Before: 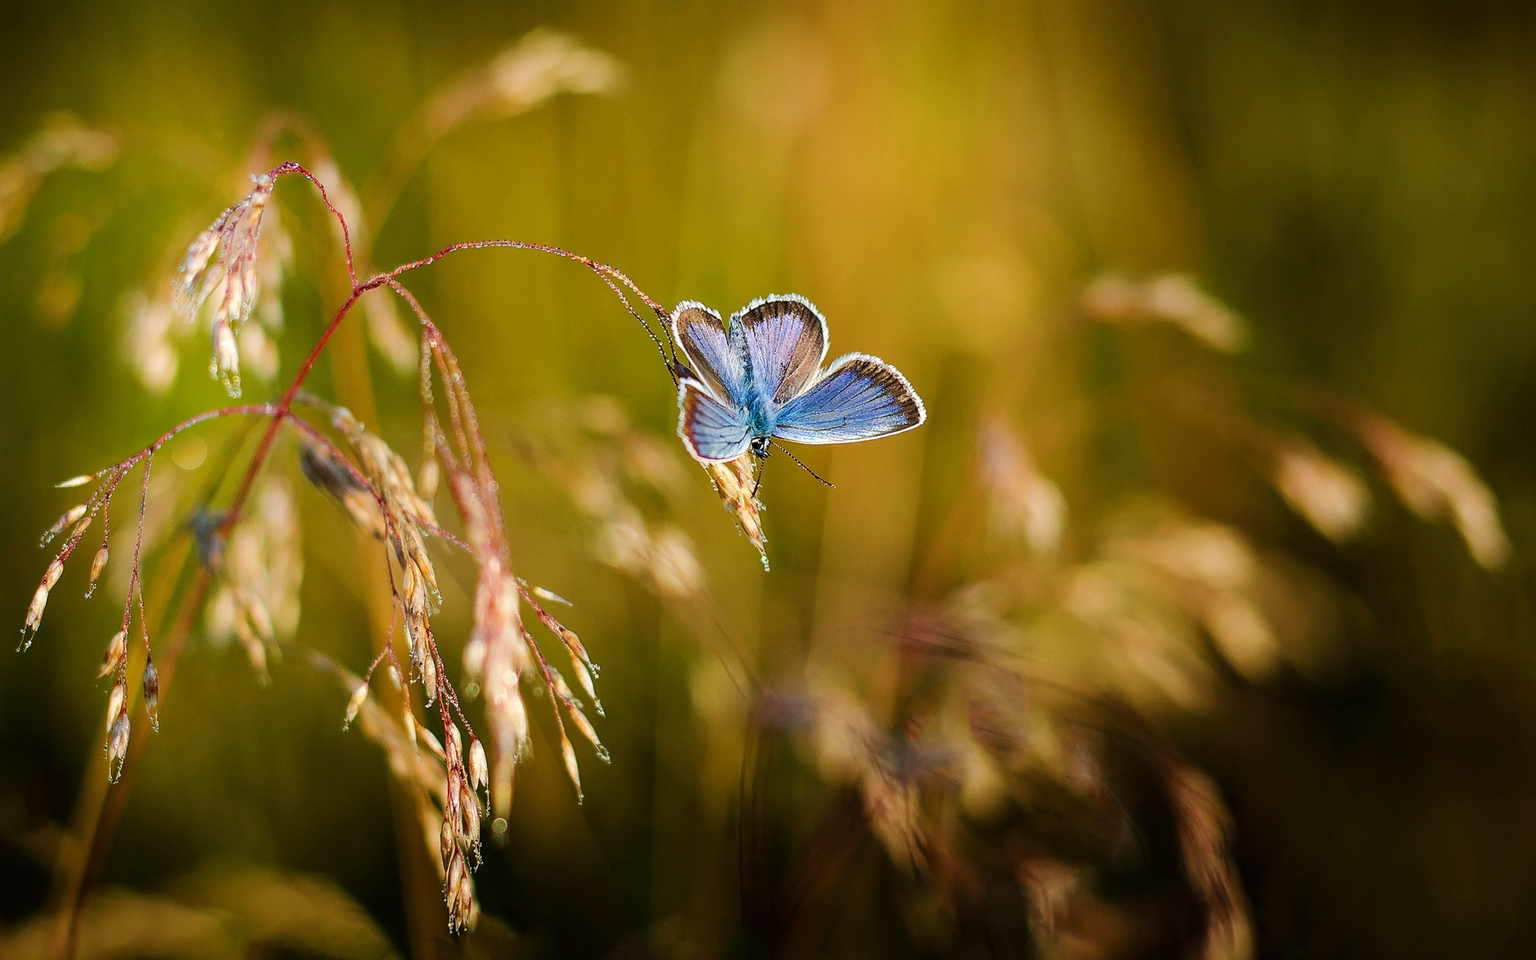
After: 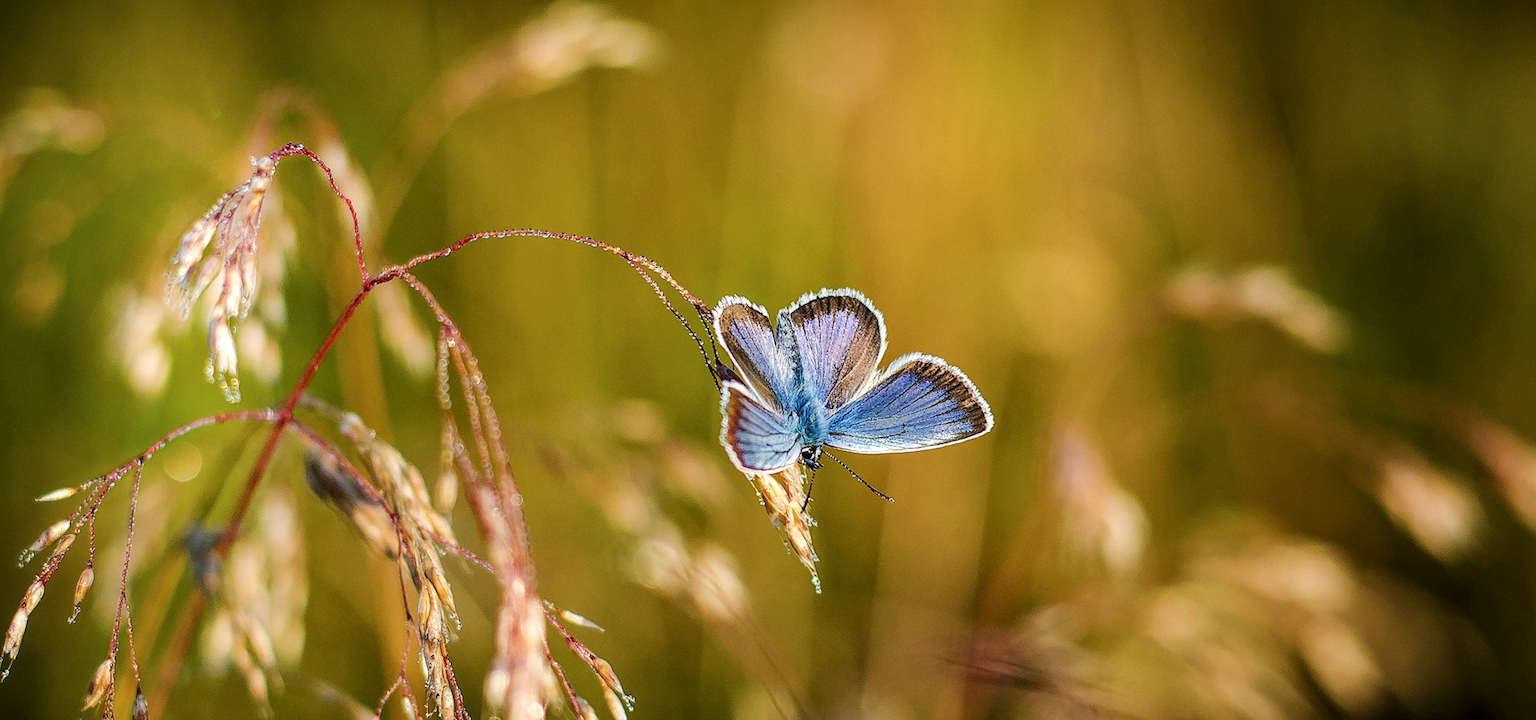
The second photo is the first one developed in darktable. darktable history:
crop: left 1.554%, top 3.355%, right 7.551%, bottom 28.454%
local contrast: on, module defaults
contrast brightness saturation: saturation -0.048
